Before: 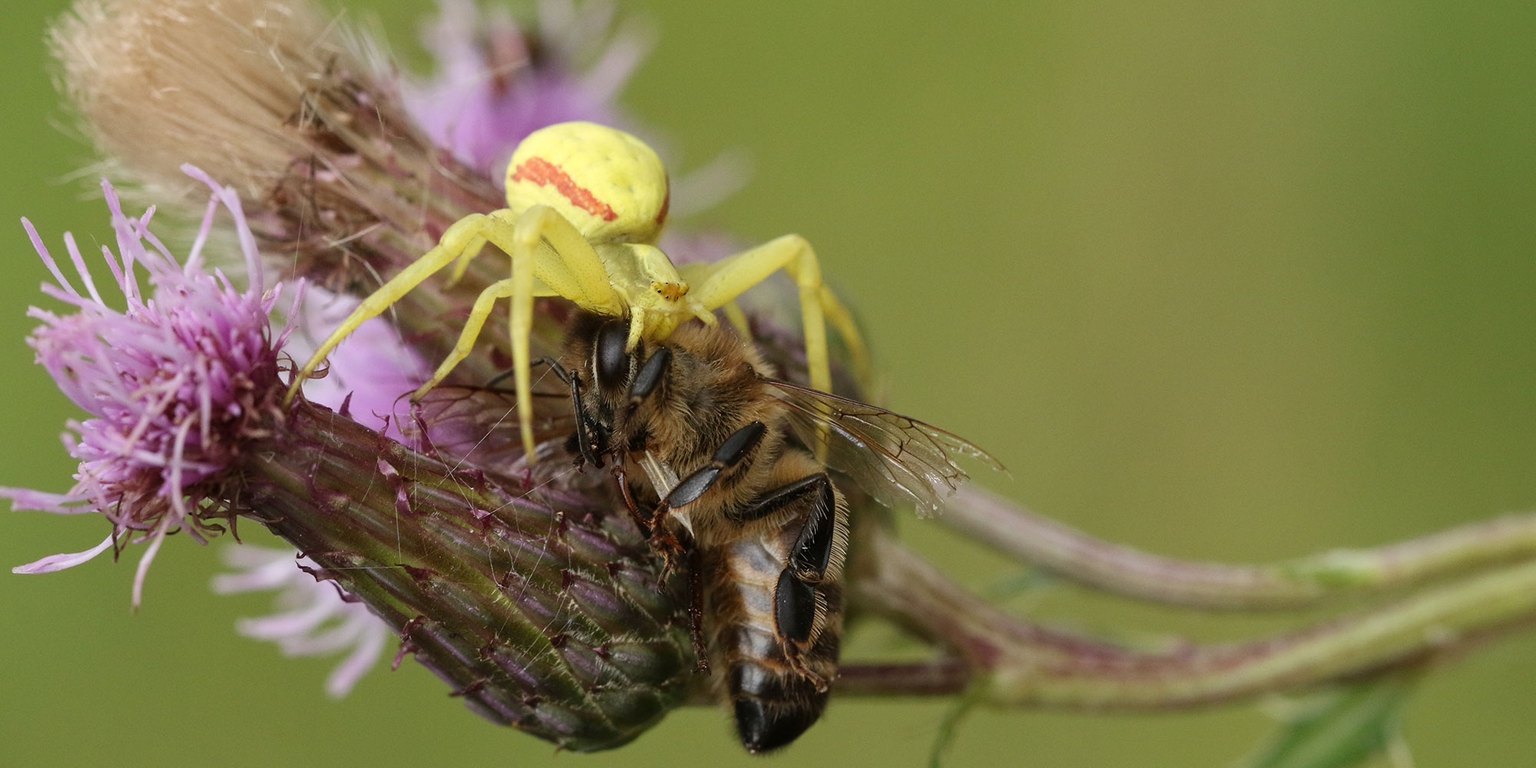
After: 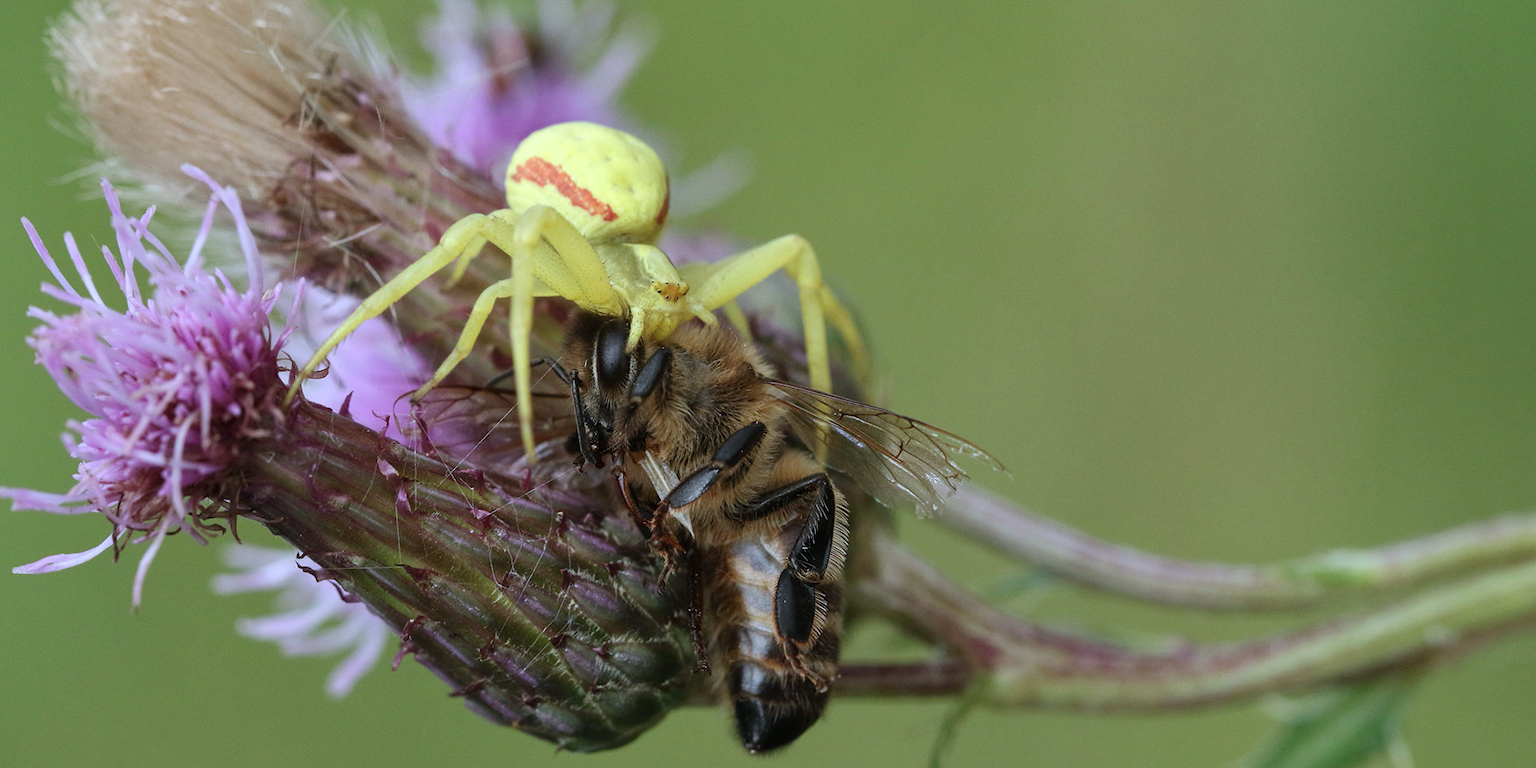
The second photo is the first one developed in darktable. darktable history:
color calibration: x 0.38, y 0.391, temperature 4086.74 K
shadows and highlights: shadows 12, white point adjustment 1.2, soften with gaussian
